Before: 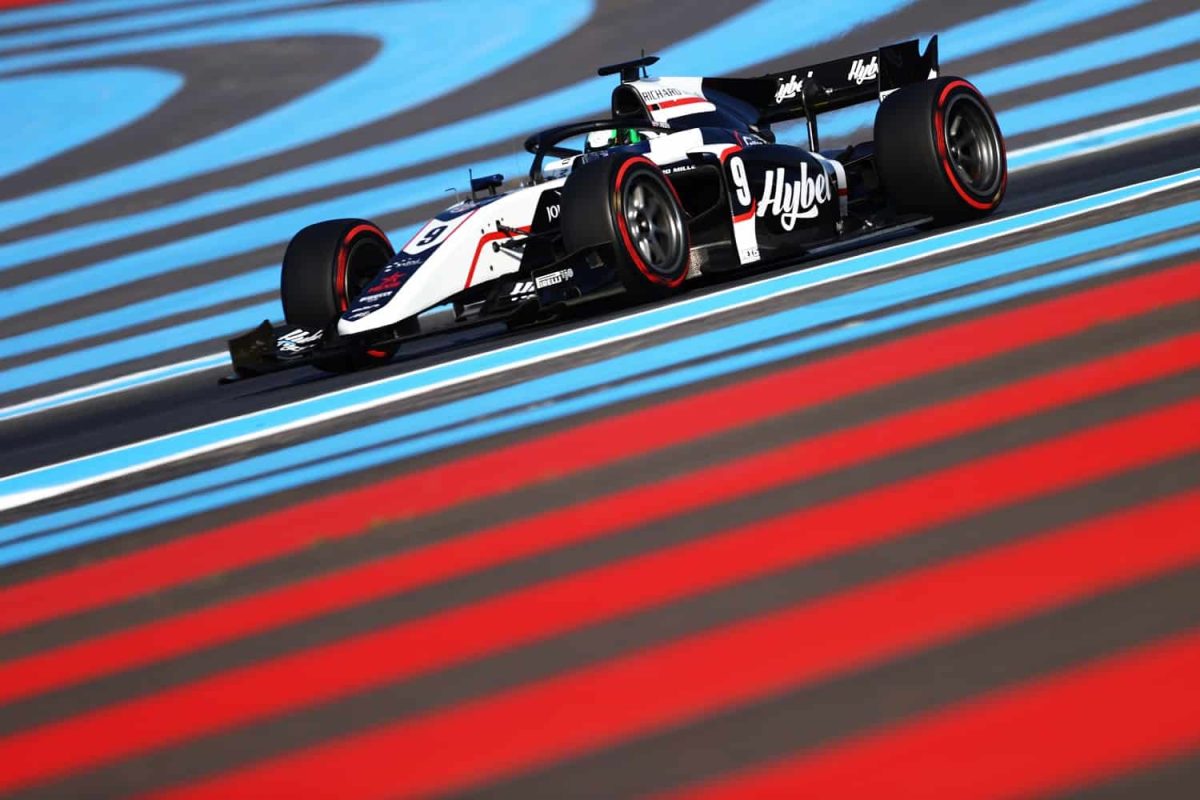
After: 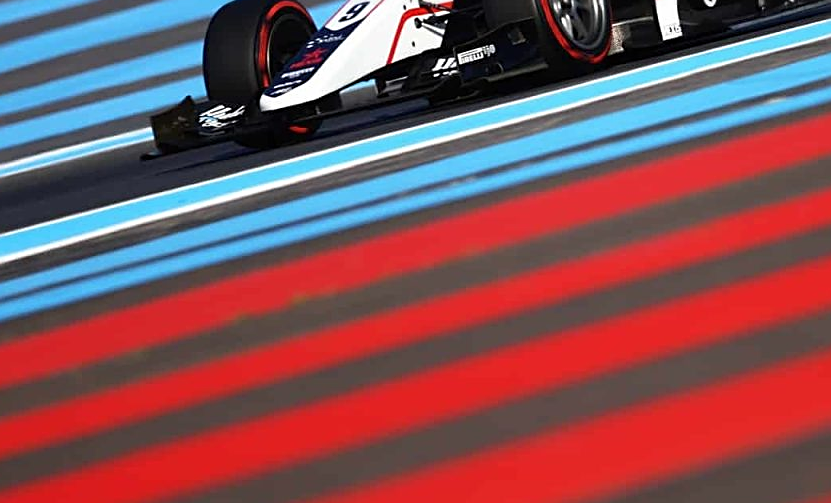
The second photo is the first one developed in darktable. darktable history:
sharpen: on, module defaults
crop: left 6.577%, top 28.124%, right 24.141%, bottom 8.884%
